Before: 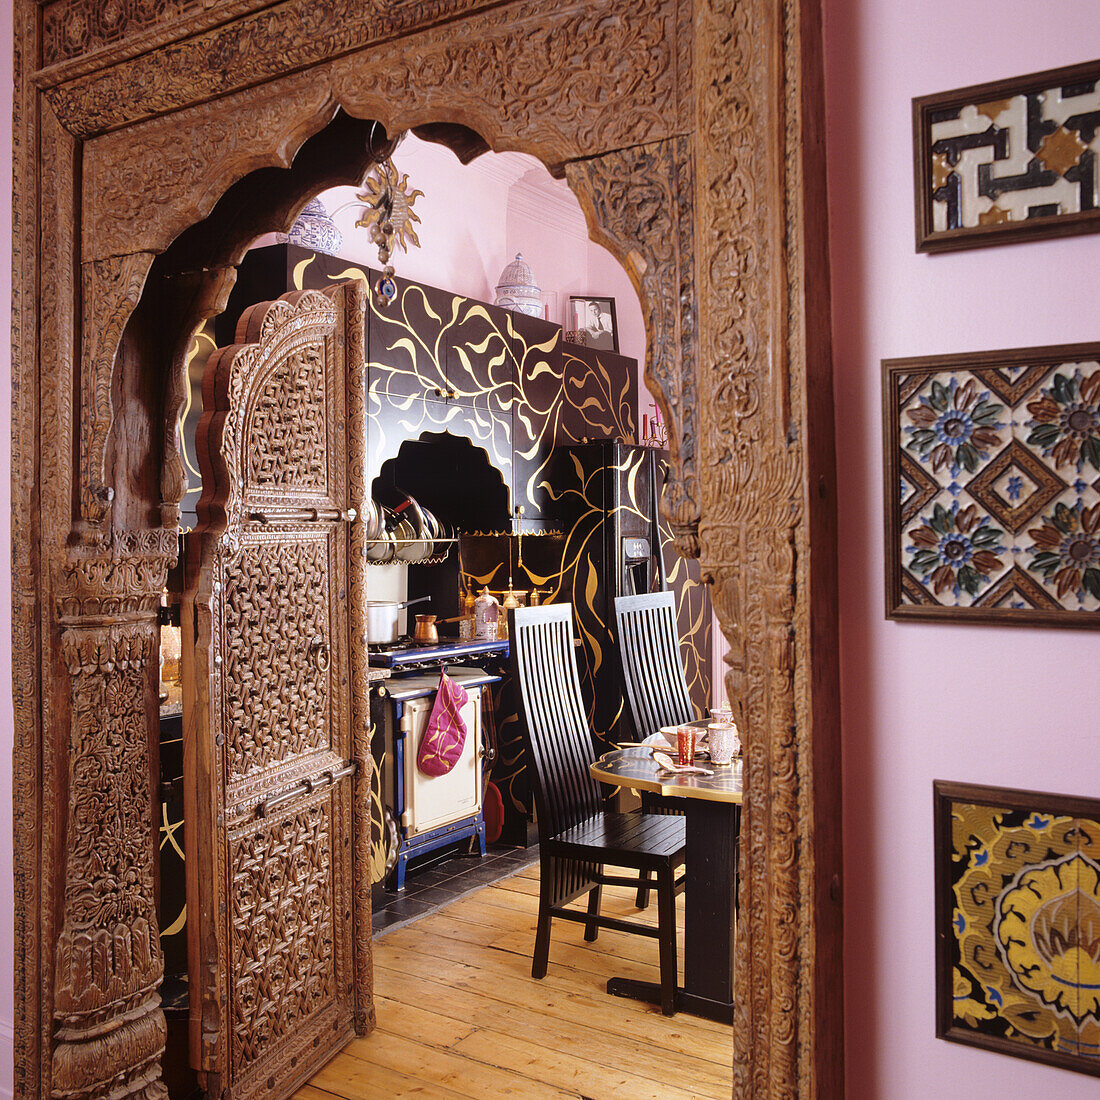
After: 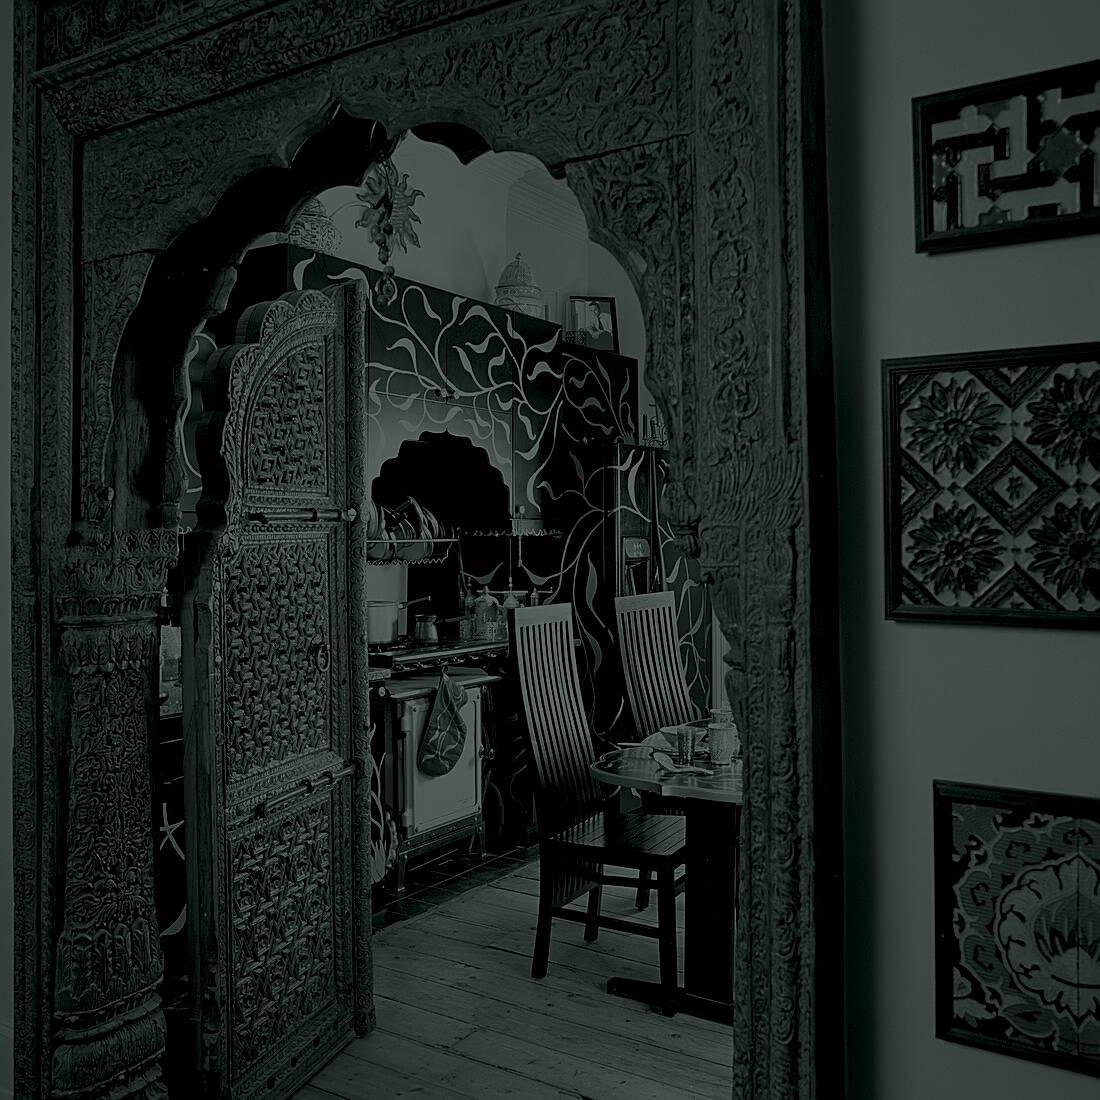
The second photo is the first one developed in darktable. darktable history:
colorize: hue 90°, saturation 19%, lightness 1.59%, version 1
rgb levels: levels [[0.013, 0.434, 0.89], [0, 0.5, 1], [0, 0.5, 1]]
sharpen: on, module defaults
